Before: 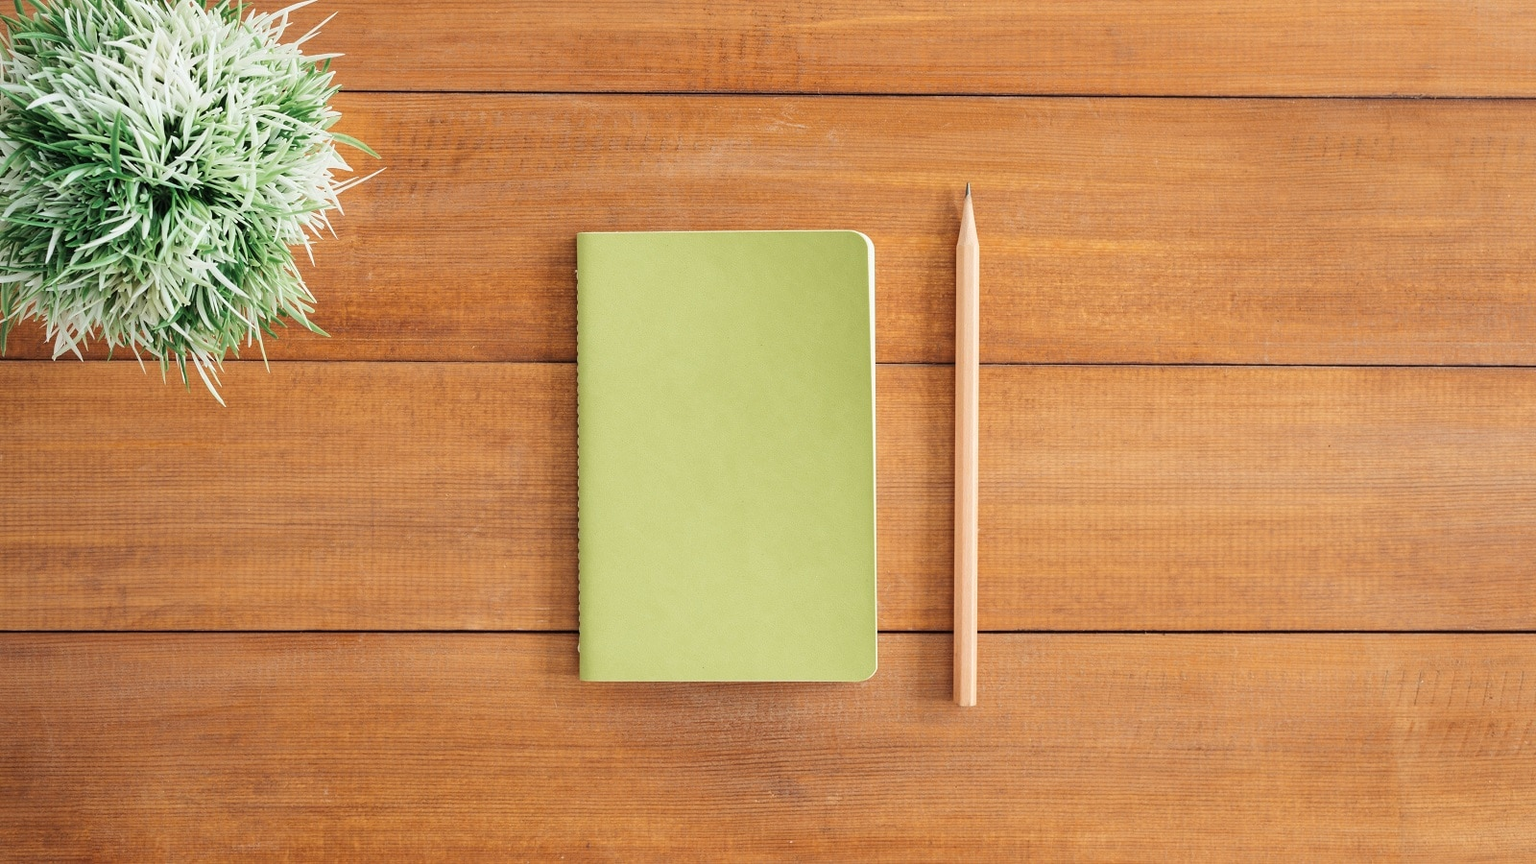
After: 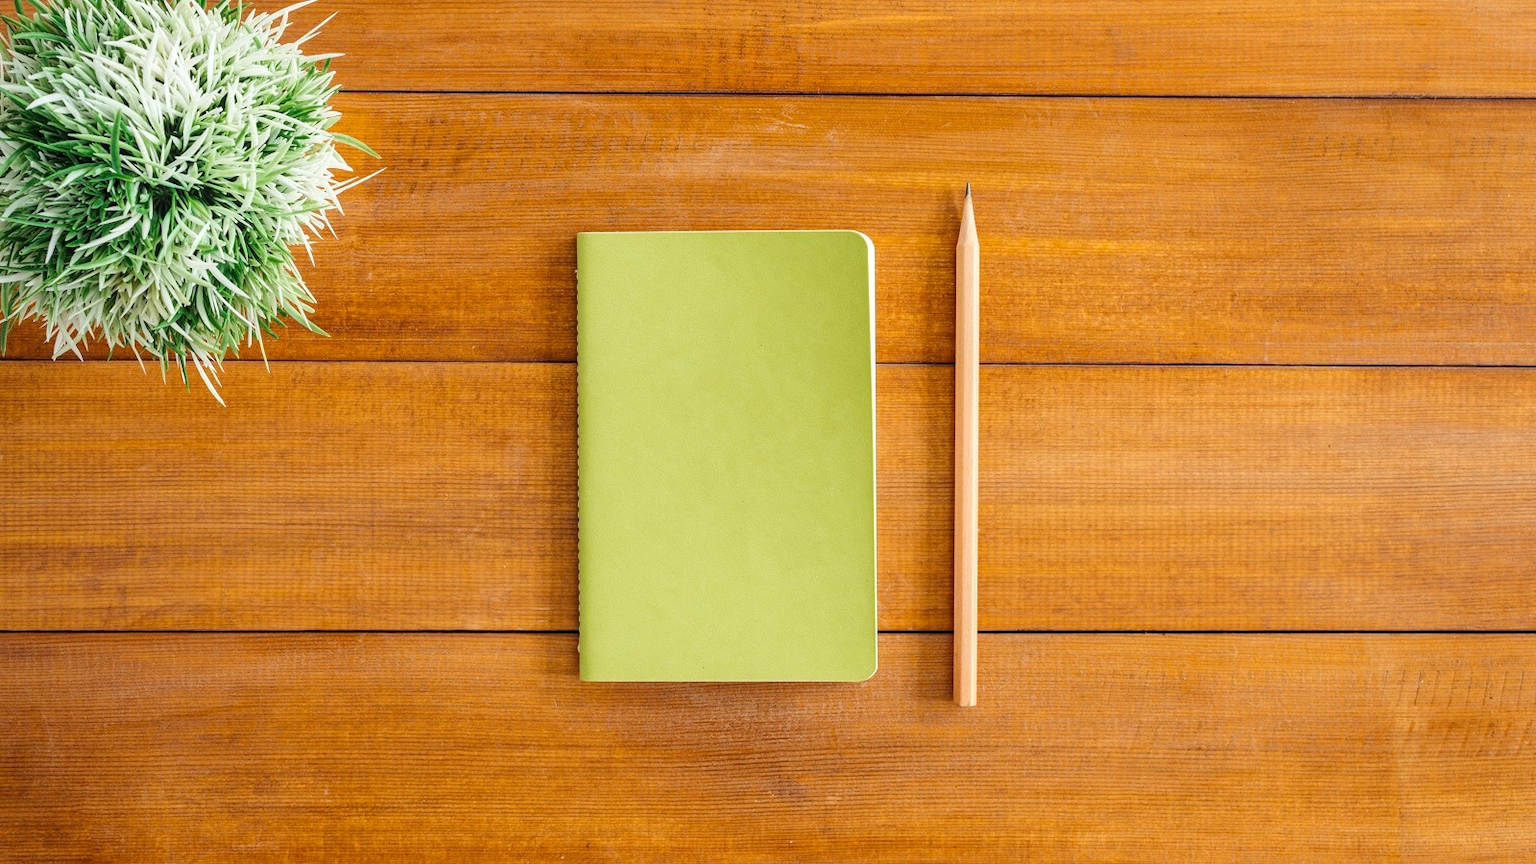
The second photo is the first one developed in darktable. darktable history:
color balance rgb: perceptual saturation grading › global saturation 30.091%
local contrast: on, module defaults
